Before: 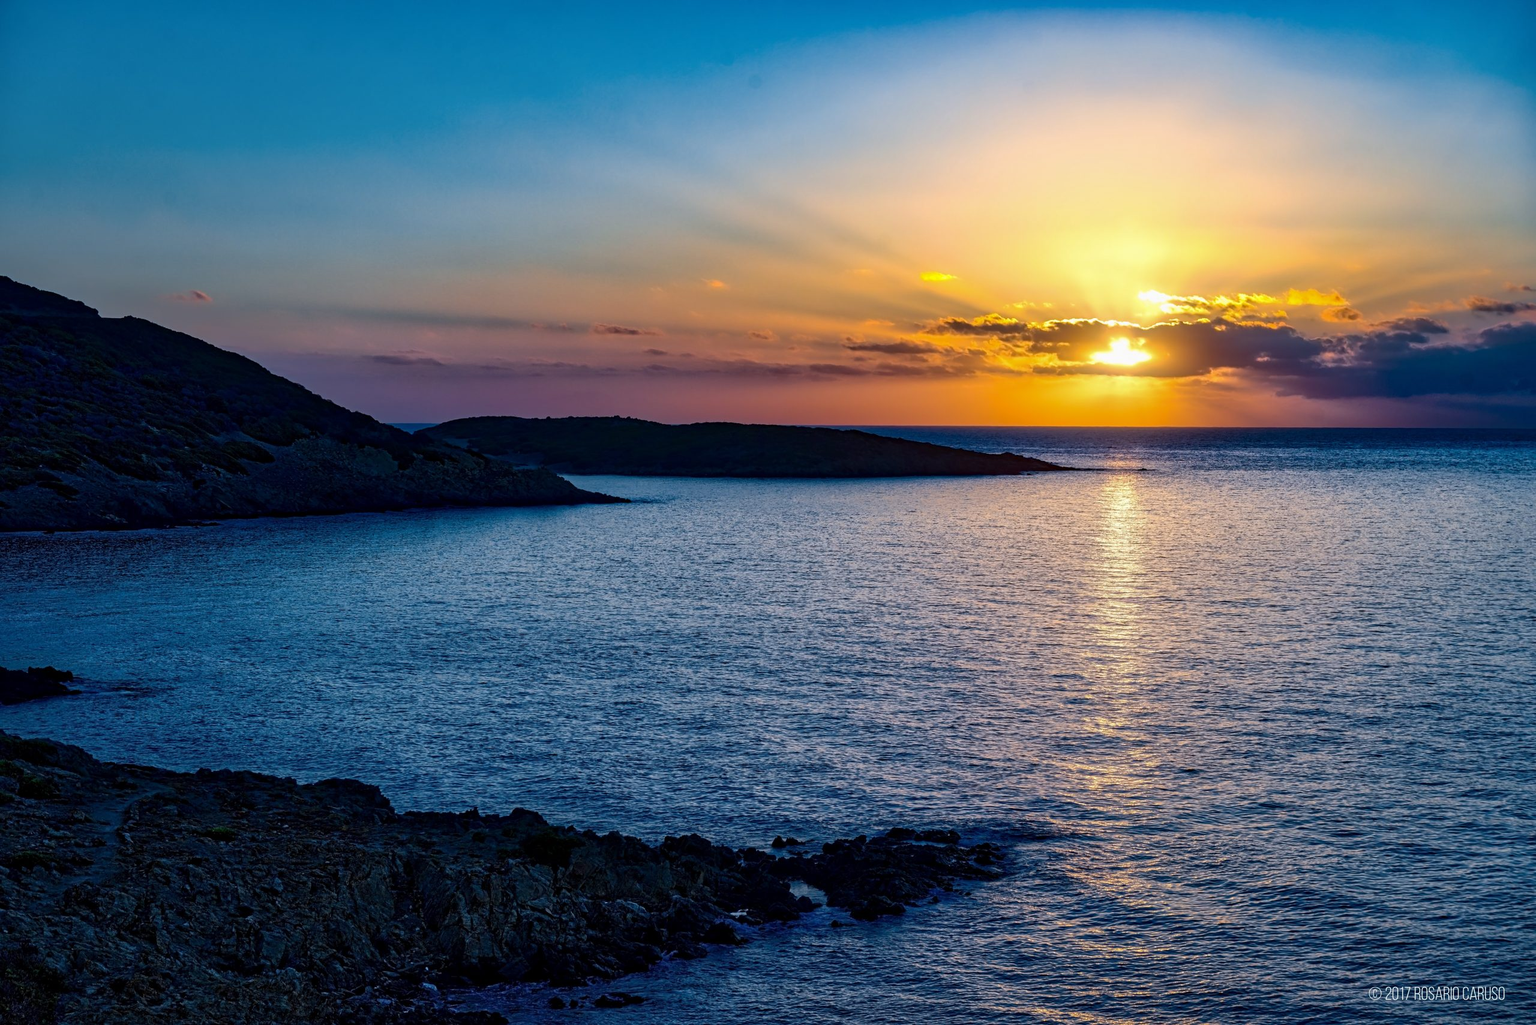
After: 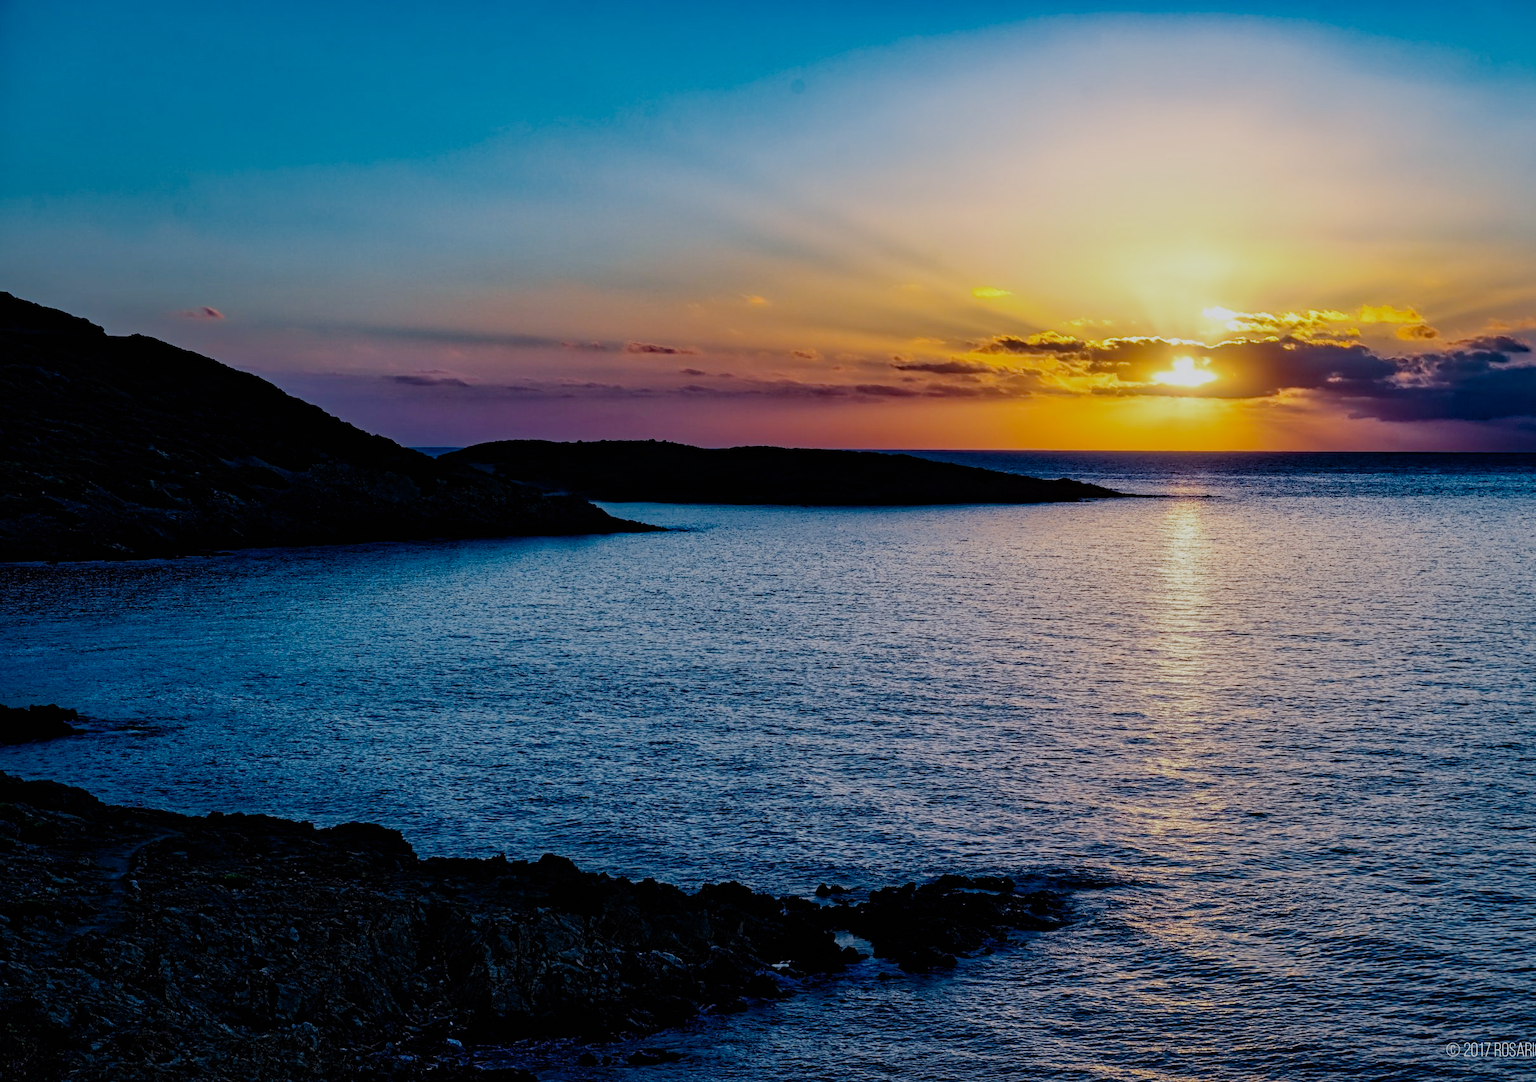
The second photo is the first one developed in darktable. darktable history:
filmic rgb: black relative exposure -8.56 EV, white relative exposure 5.51 EV, threshold 3.01 EV, hardness 3.39, contrast 1.019, add noise in highlights 0, preserve chrominance no, color science v3 (2019), use custom middle-gray values true, contrast in highlights soft, enable highlight reconstruction true
haze removal: compatibility mode true, adaptive false
crop and rotate: left 0%, right 5.342%
